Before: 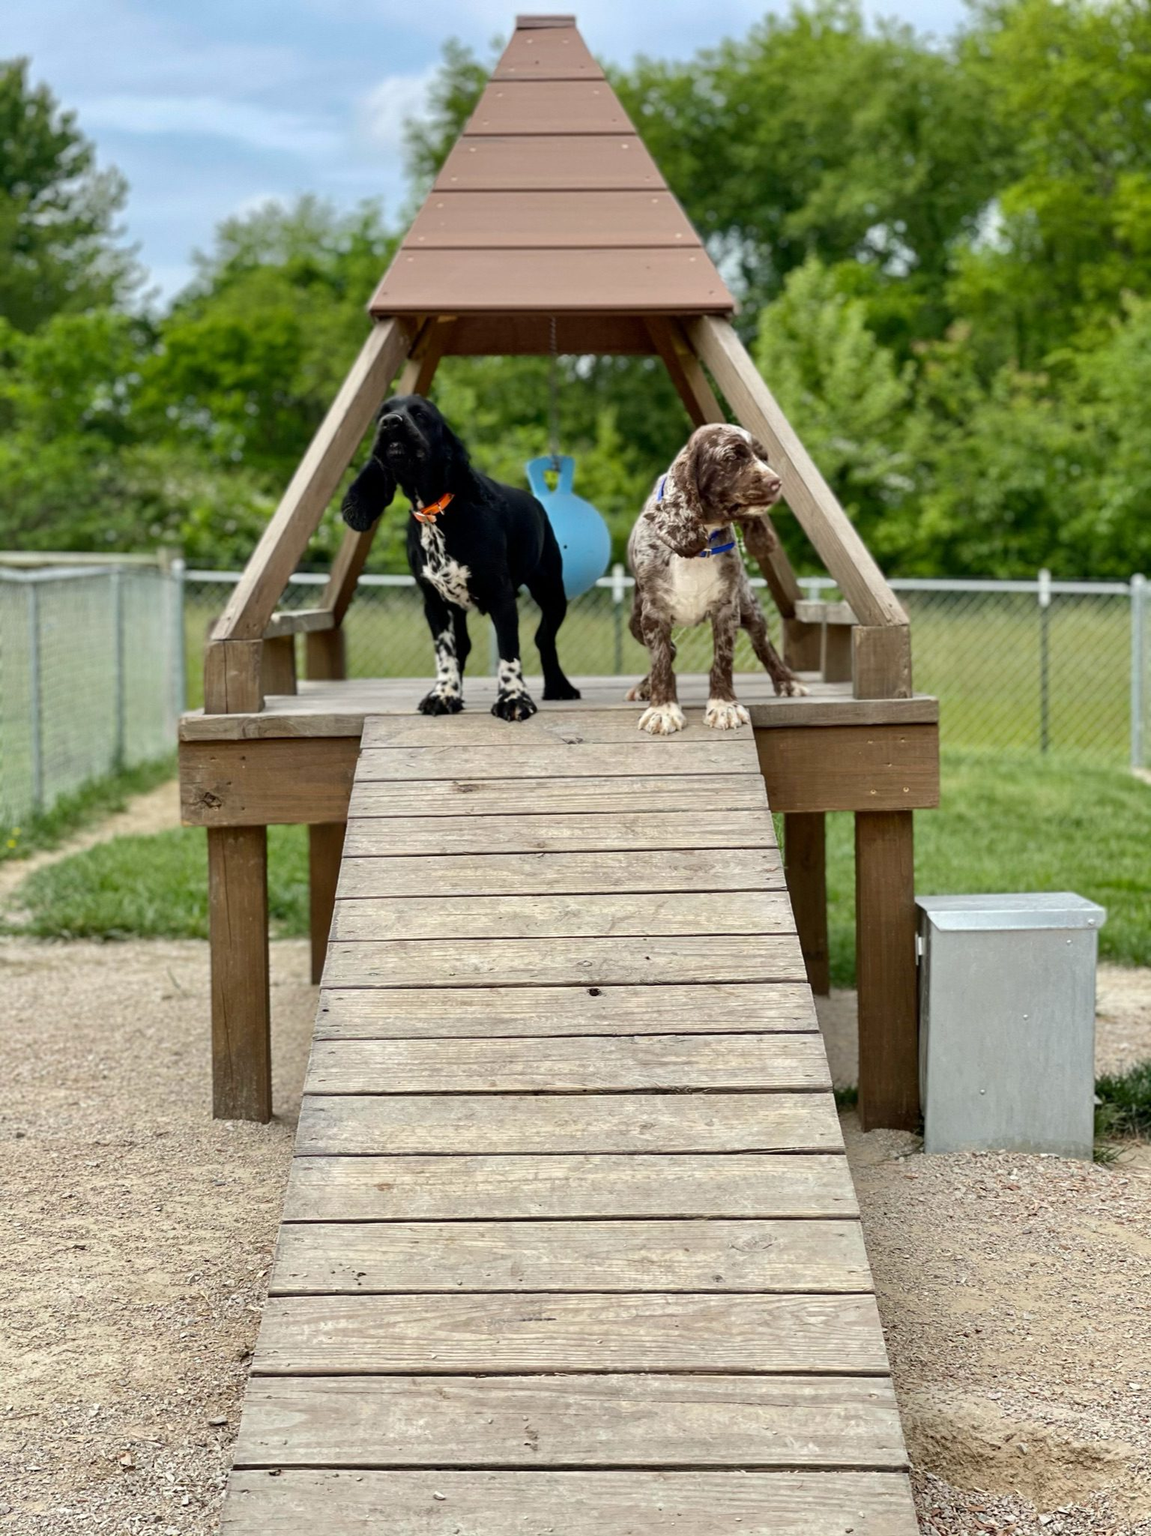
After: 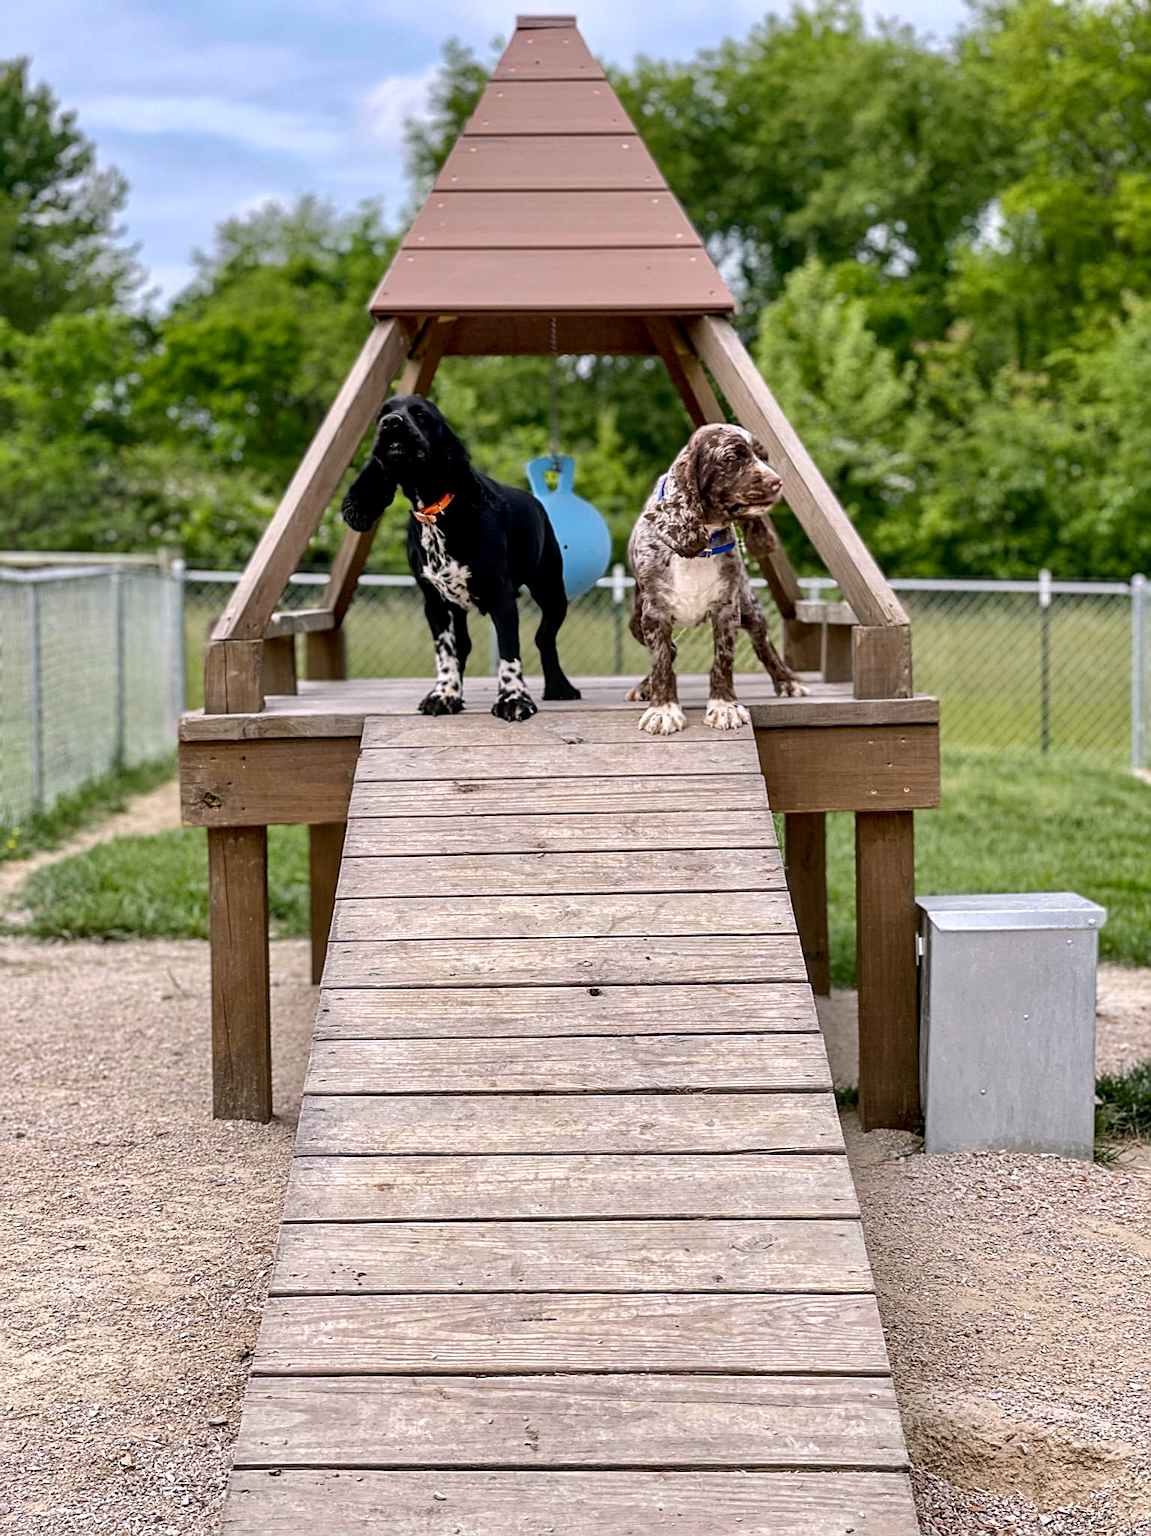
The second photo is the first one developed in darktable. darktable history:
exposure: black level correction 0.001, compensate highlight preservation false
sharpen: on, module defaults
white balance: red 1.05, blue 1.072
local contrast: on, module defaults
